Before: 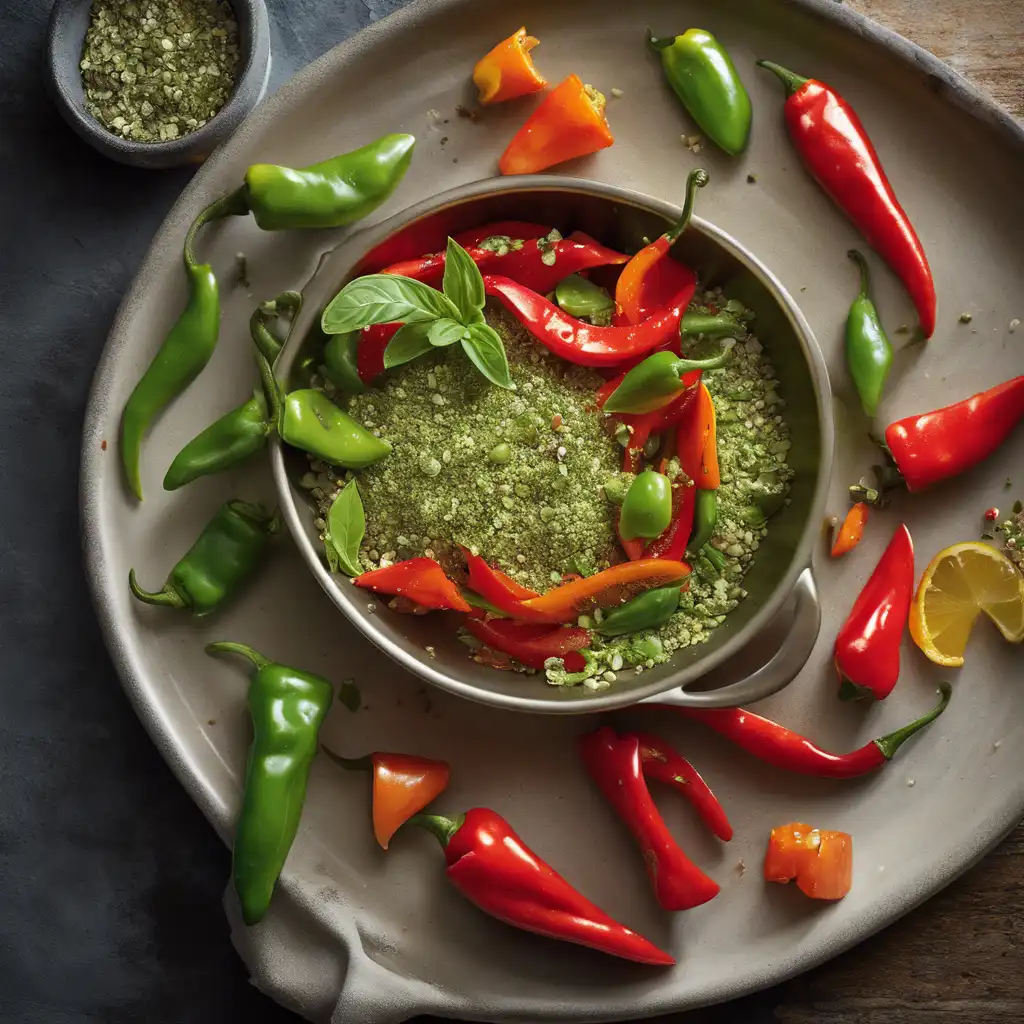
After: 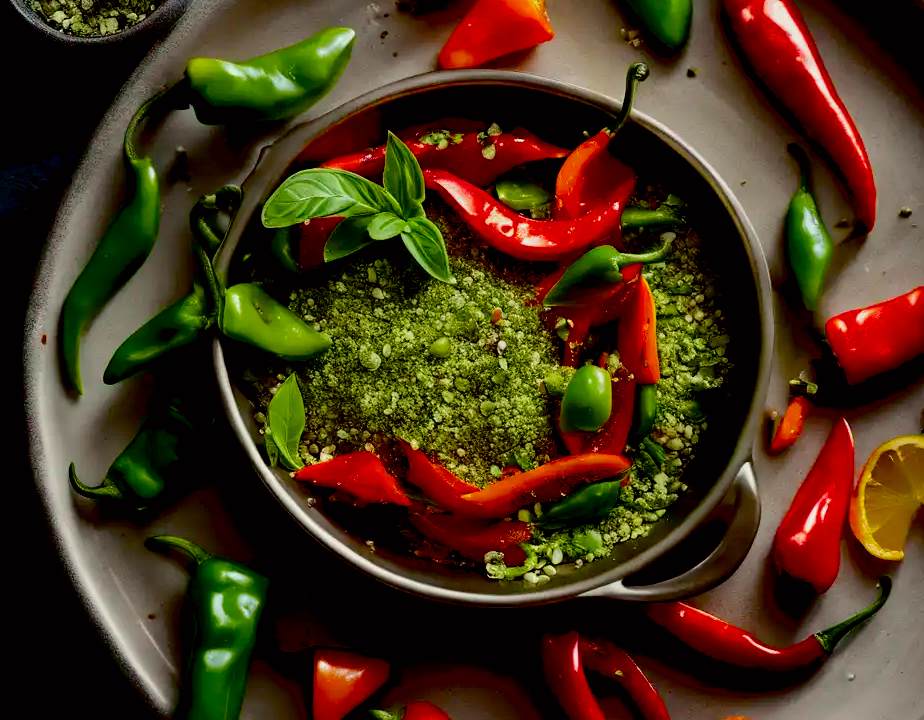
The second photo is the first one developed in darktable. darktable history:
exposure: black level correction 0.045, exposure -0.231 EV, compensate highlight preservation false
color balance rgb: highlights gain › luminance 6.439%, highlights gain › chroma 1.319%, highlights gain › hue 92.72°, linear chroma grading › global chroma 14.672%, perceptual saturation grading › global saturation 0.882%
tone equalizer: edges refinement/feathering 500, mask exposure compensation -1.57 EV, preserve details no
tone curve: curves: ch0 [(0, 0) (0.068, 0.012) (0.183, 0.089) (0.341, 0.283) (0.547, 0.532) (0.828, 0.815) (1, 0.983)]; ch1 [(0, 0) (0.23, 0.166) (0.34, 0.308) (0.371, 0.337) (0.429, 0.411) (0.477, 0.462) (0.499, 0.5) (0.529, 0.537) (0.559, 0.582) (0.743, 0.798) (1, 1)]; ch2 [(0, 0) (0.431, 0.414) (0.498, 0.503) (0.524, 0.528) (0.568, 0.546) (0.6, 0.597) (0.634, 0.645) (0.728, 0.742) (1, 1)], color space Lab, independent channels, preserve colors none
crop: left 5.891%, top 10.395%, right 3.826%, bottom 19.278%
